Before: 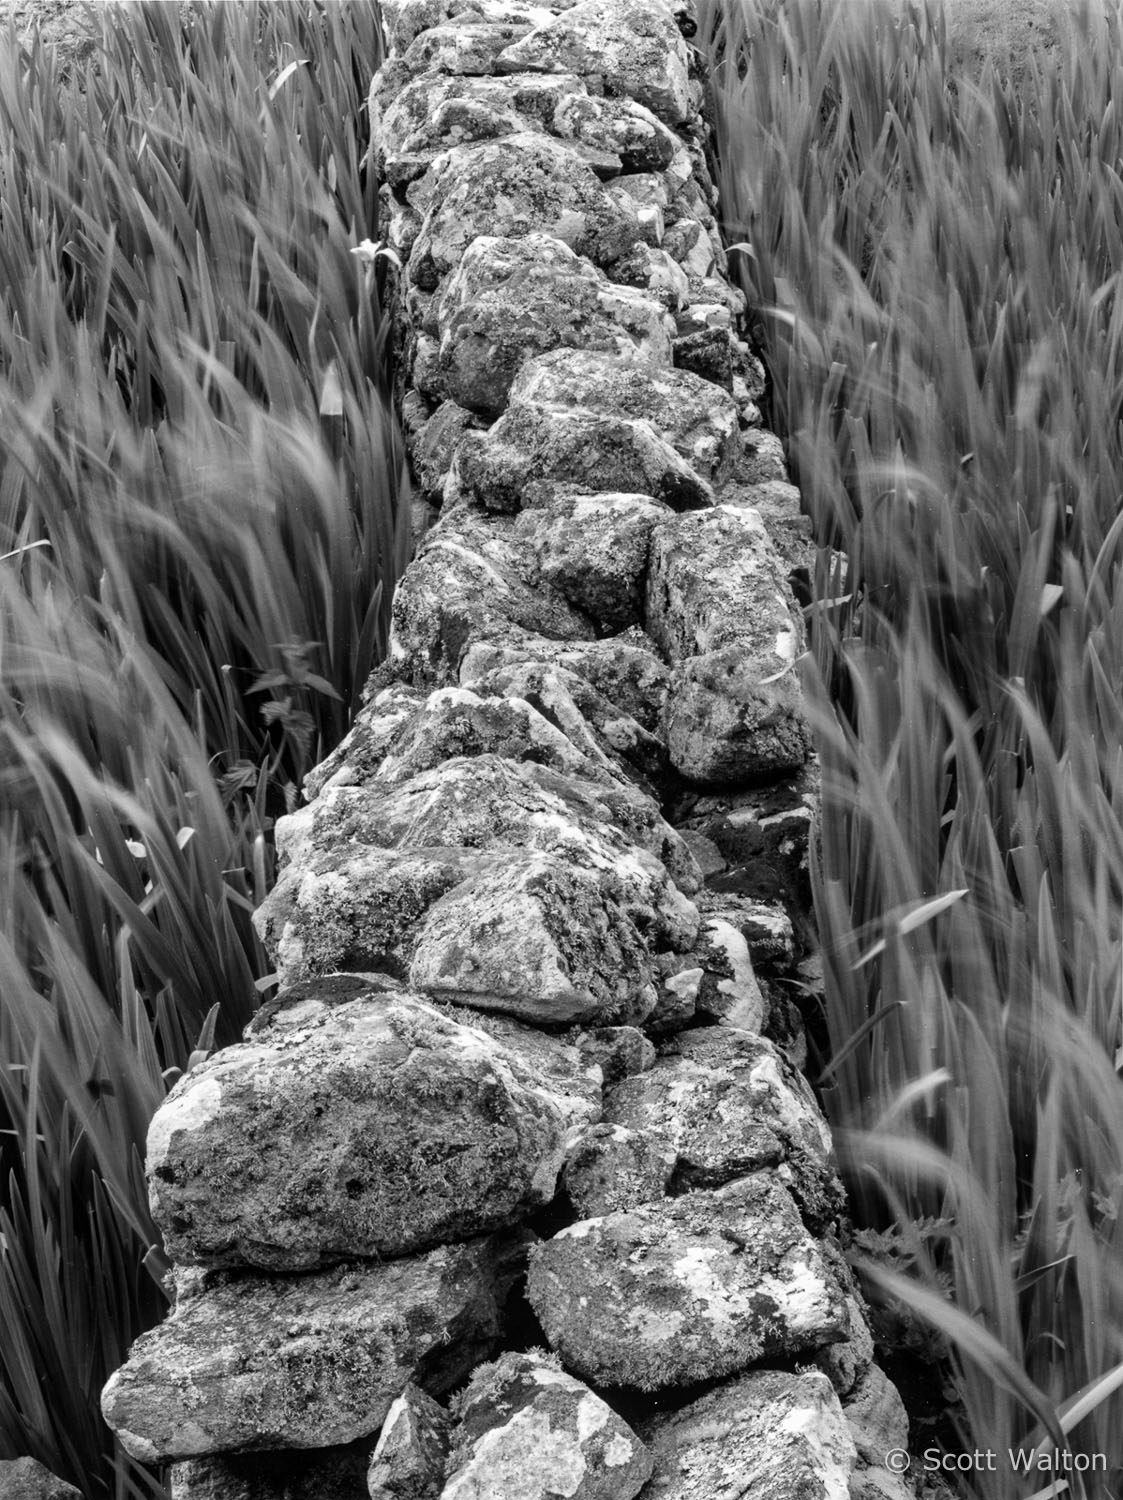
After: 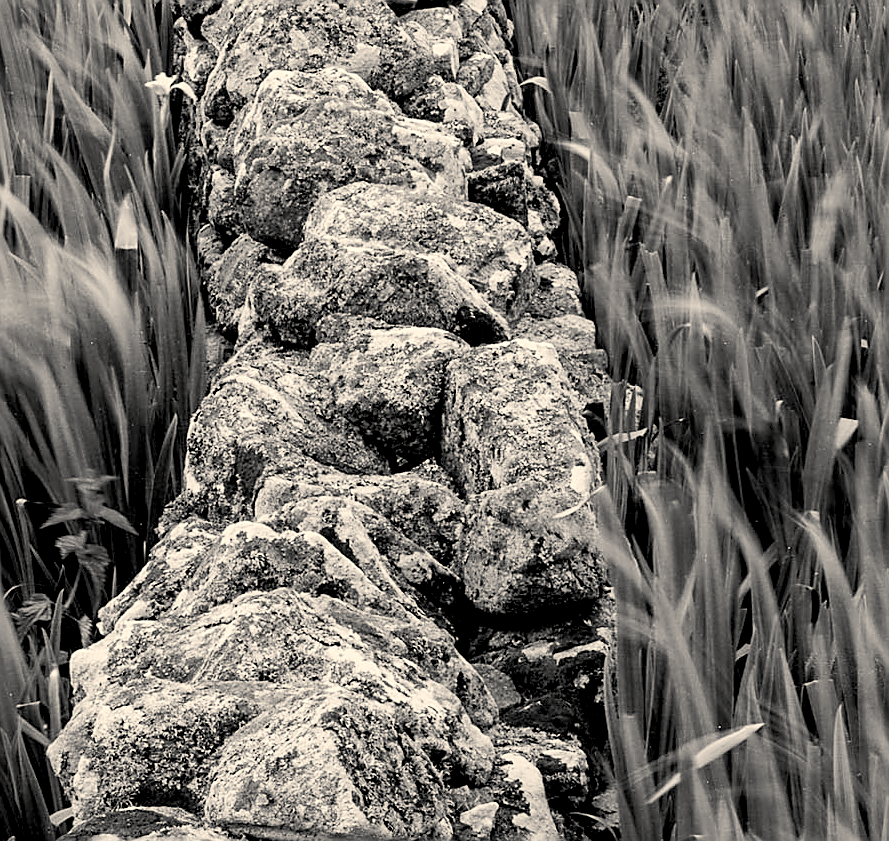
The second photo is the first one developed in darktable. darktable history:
crop: left 18.259%, top 11.085%, right 2.543%, bottom 32.809%
color balance rgb: highlights gain › chroma 3.006%, highlights gain › hue 73.86°, global offset › luminance -1.015%, perceptual saturation grading › global saturation 29.515%, perceptual brilliance grading › global brilliance 2.449%, perceptual brilliance grading › highlights -3.683%
sharpen: radius 1.426, amount 1.251, threshold 0.617
local contrast: mode bilateral grid, contrast 19, coarseness 50, detail 119%, midtone range 0.2
exposure: exposure -0.153 EV, compensate highlight preservation false
shadows and highlights: shadows 24.76, highlights -25.21
contrast brightness saturation: contrast 0.204, brightness 0.161, saturation 0.229
